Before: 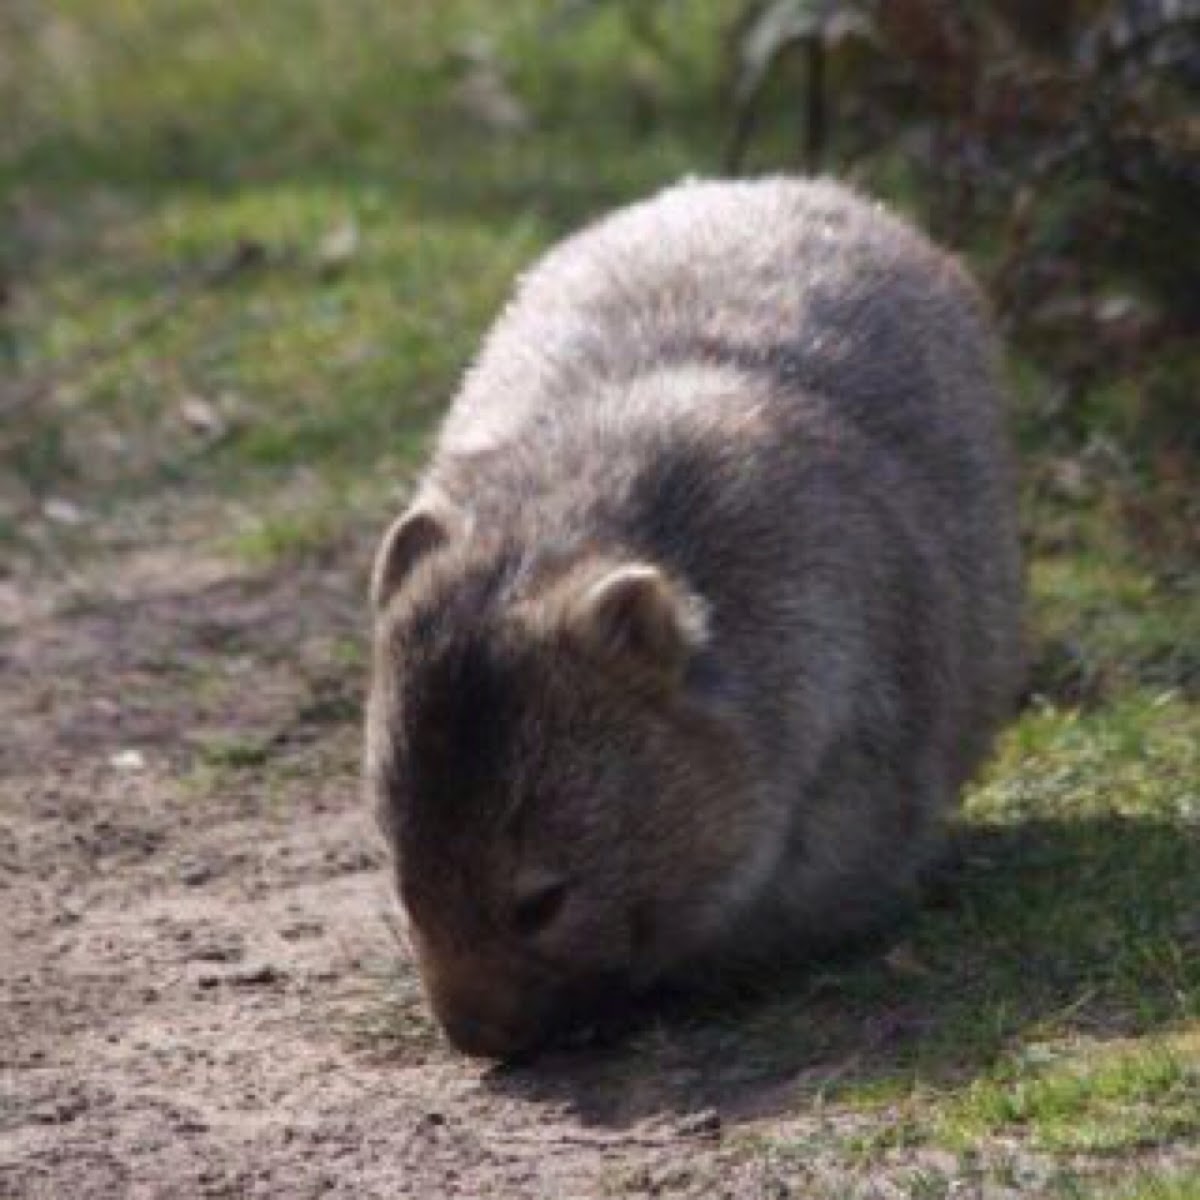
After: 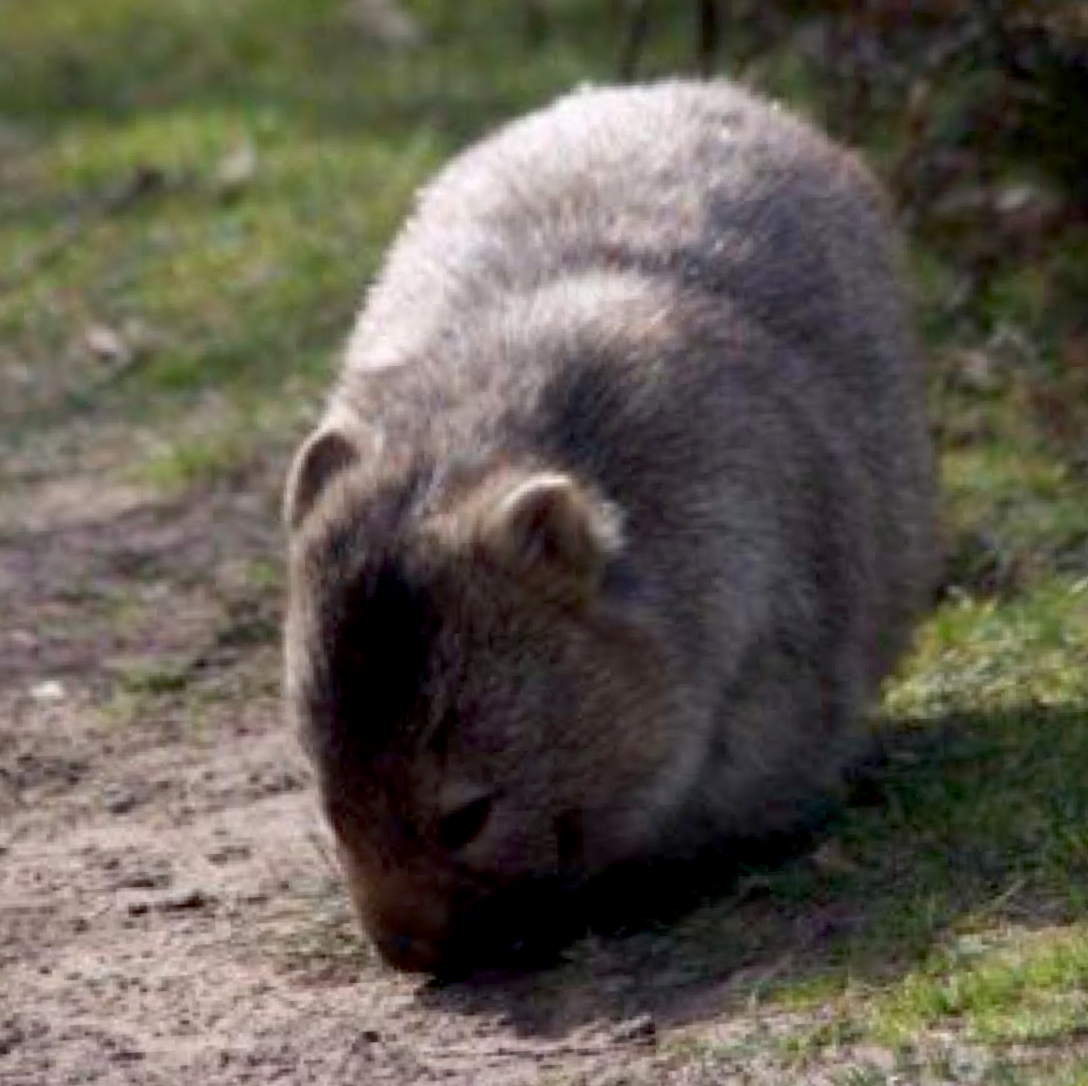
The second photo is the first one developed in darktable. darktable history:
crop and rotate: angle 2.44°, left 5.478%, top 5.704%
exposure: black level correction 0.01, exposure 0.017 EV, compensate exposure bias true, compensate highlight preservation false
